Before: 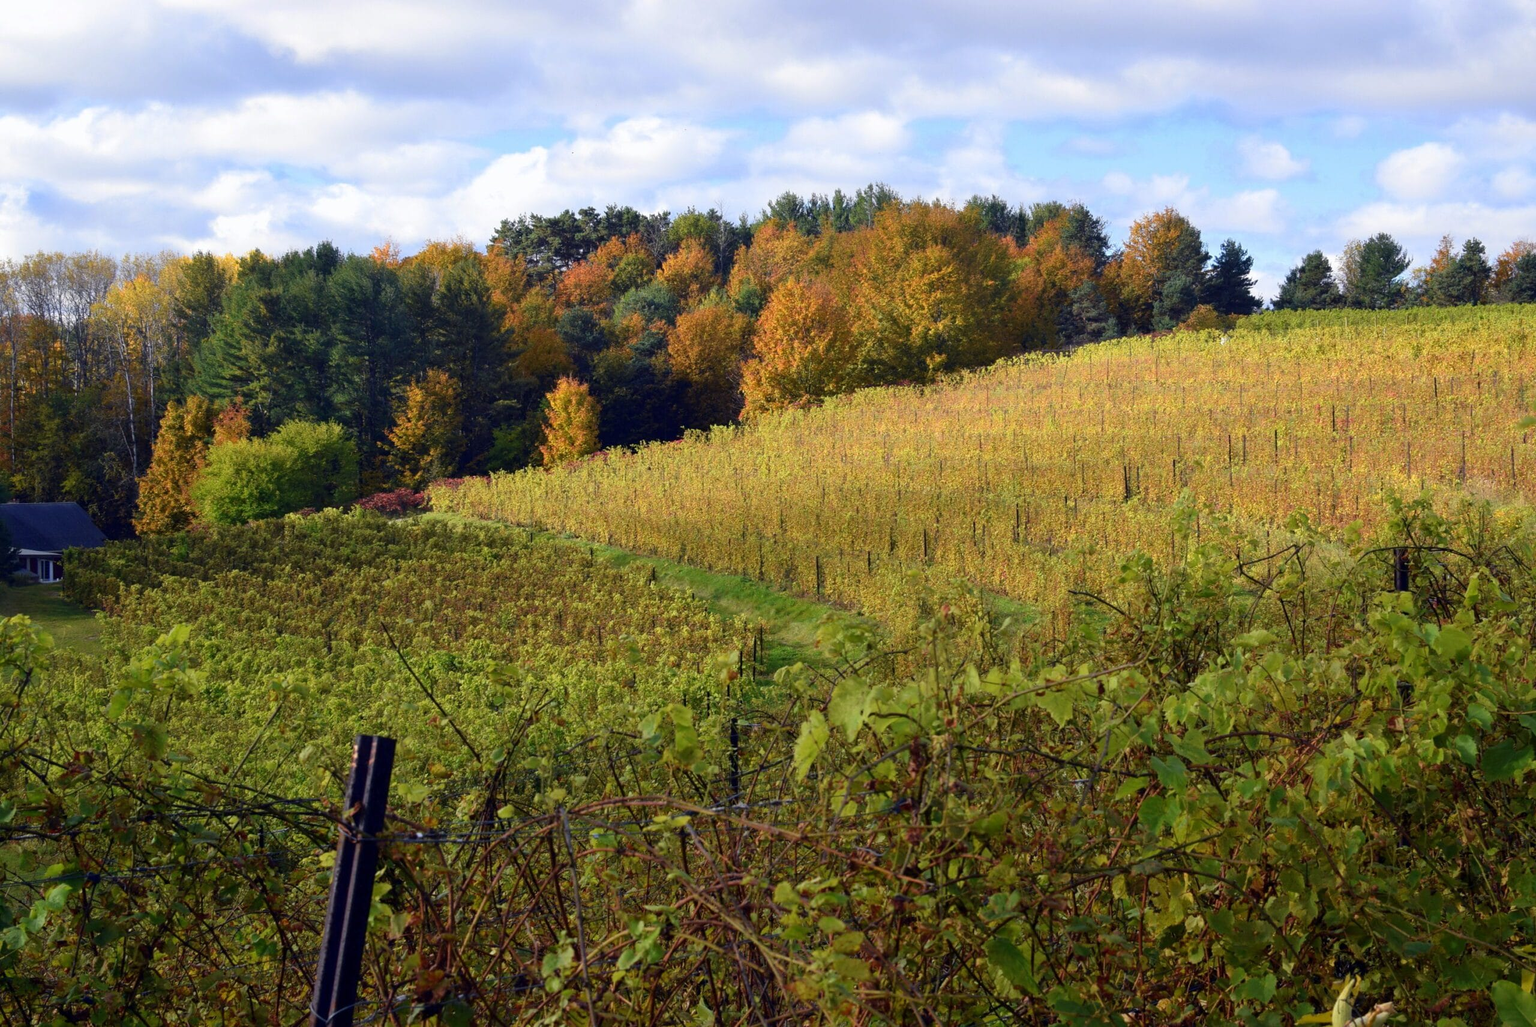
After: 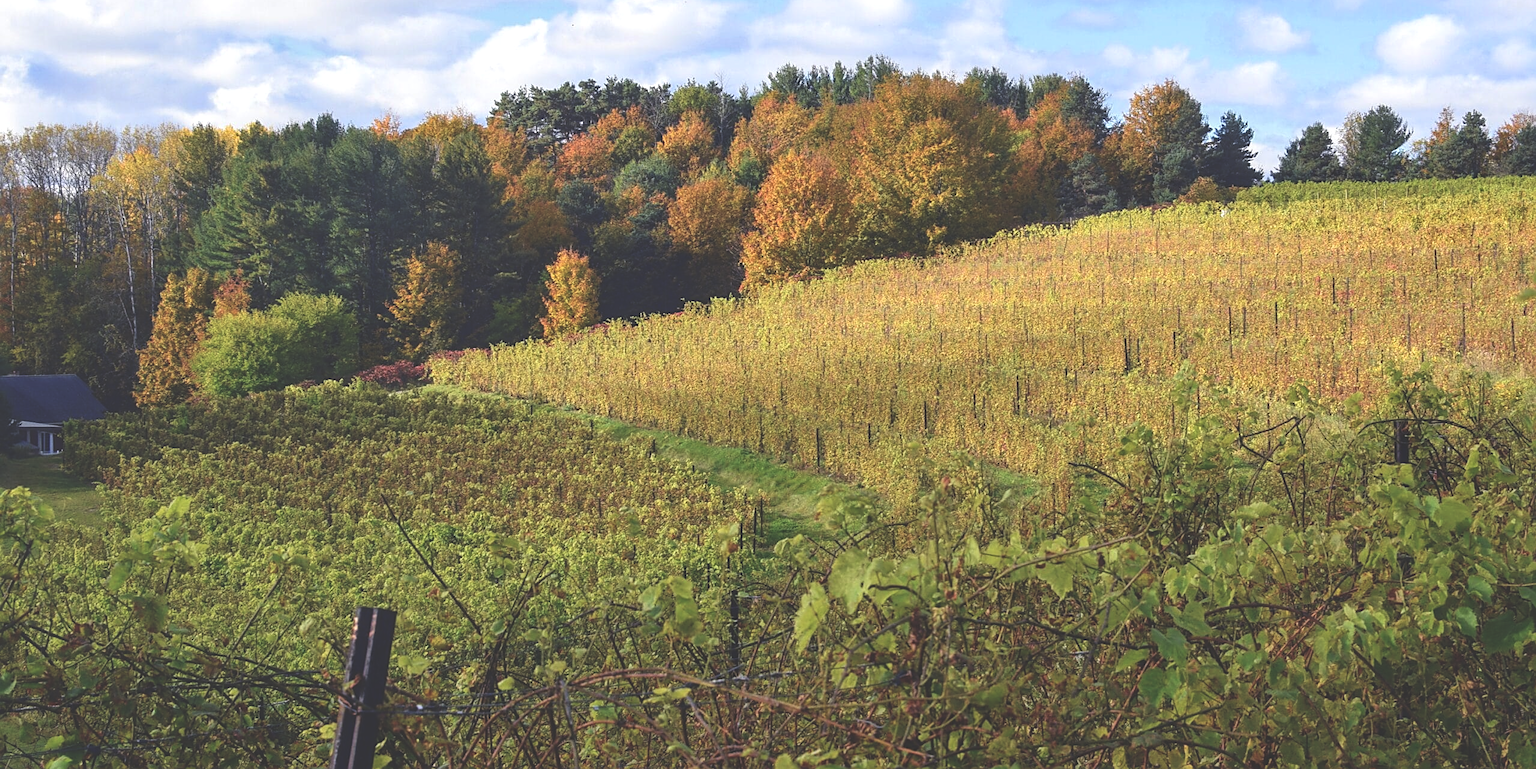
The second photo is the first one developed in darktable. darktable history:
exposure: black level correction -0.041, exposure 0.064 EV, compensate highlight preservation false
sharpen: on, module defaults
crop and rotate: top 12.5%, bottom 12.5%
local contrast: on, module defaults
